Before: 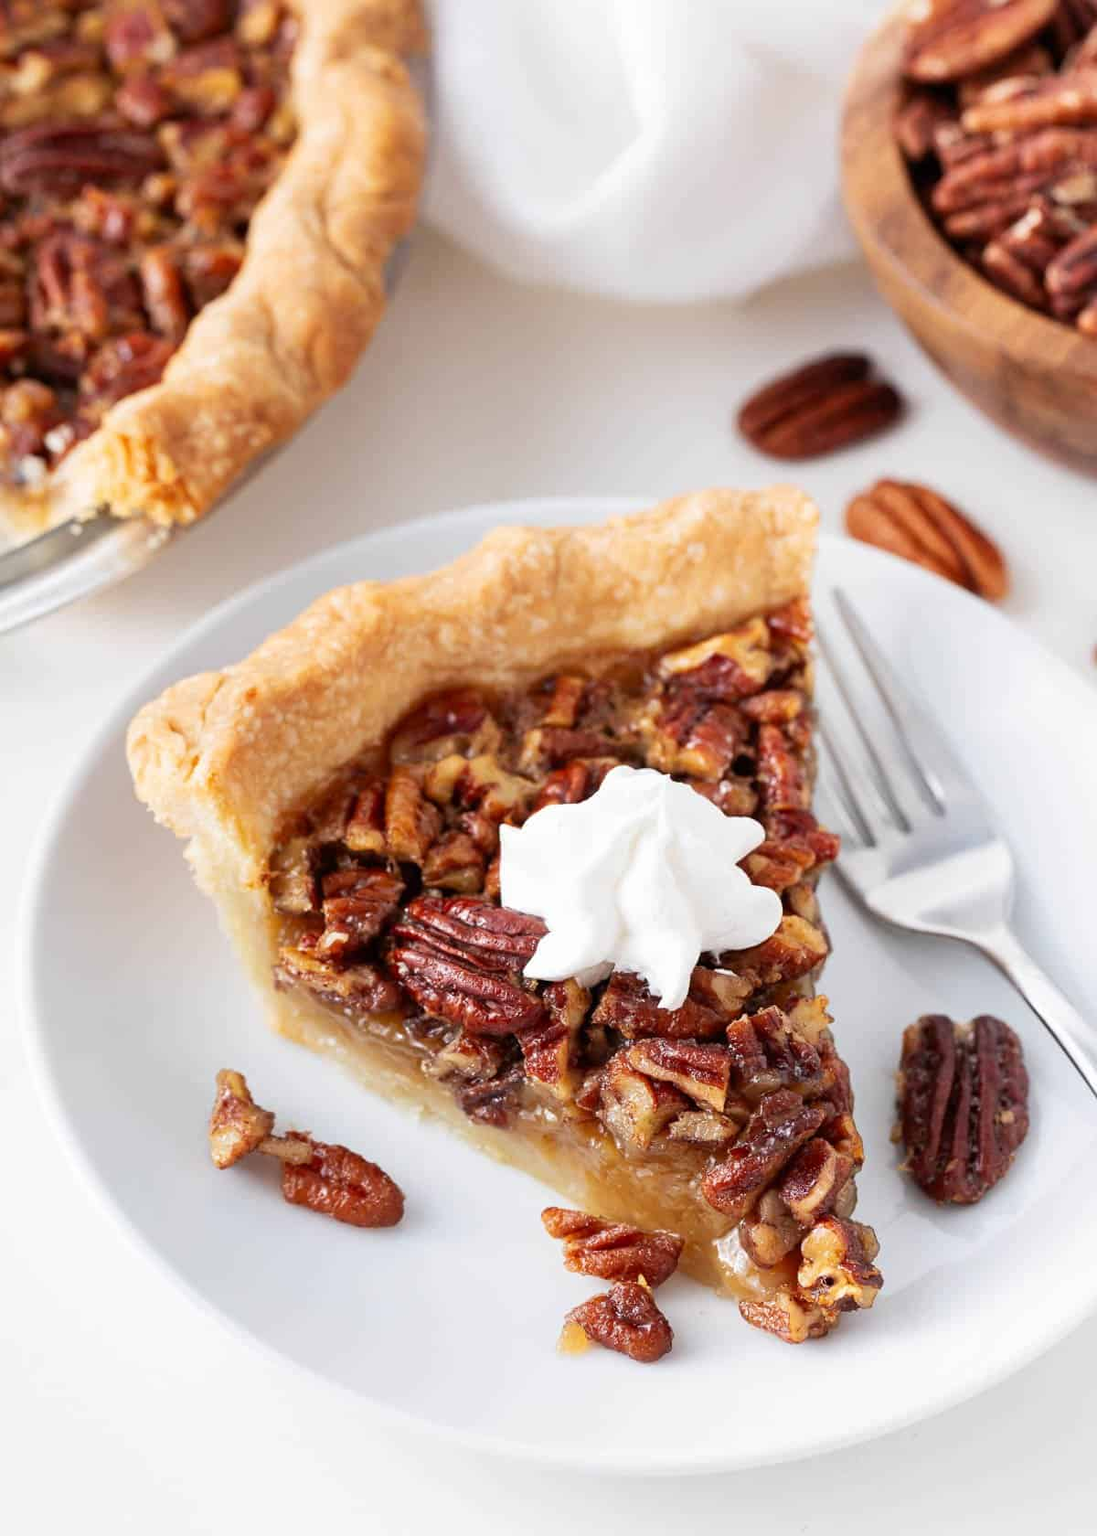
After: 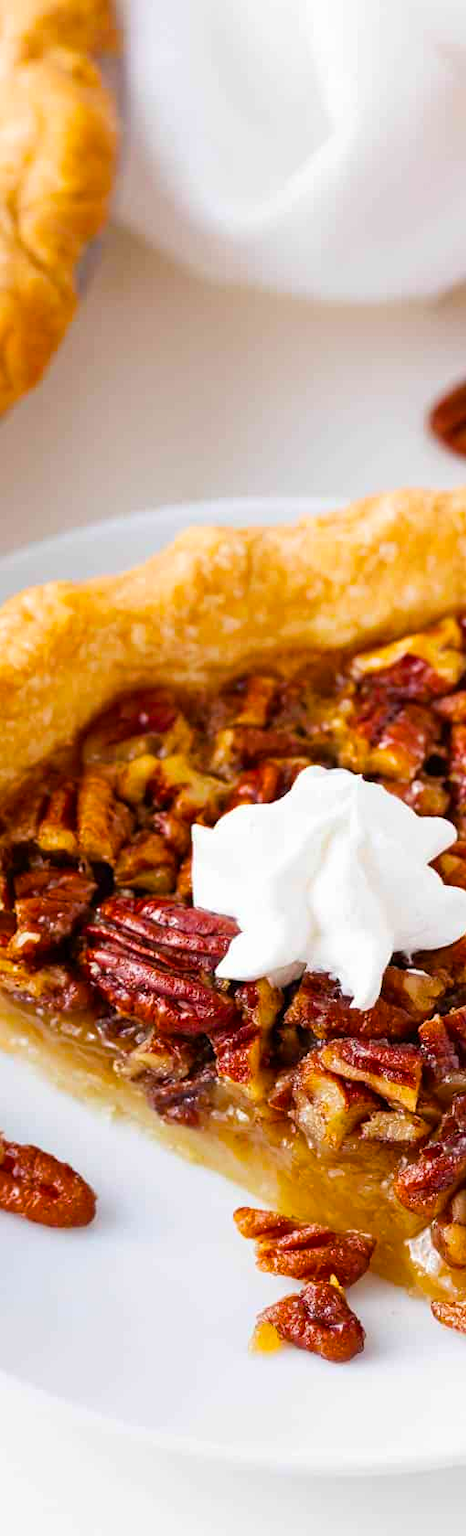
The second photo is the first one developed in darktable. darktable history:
crop: left 28.148%, right 29.291%
color balance rgb: linear chroma grading › shadows 10.14%, linear chroma grading › highlights 10.4%, linear chroma grading › global chroma 14.424%, linear chroma grading › mid-tones 14.972%, perceptual saturation grading › global saturation 19.98%
